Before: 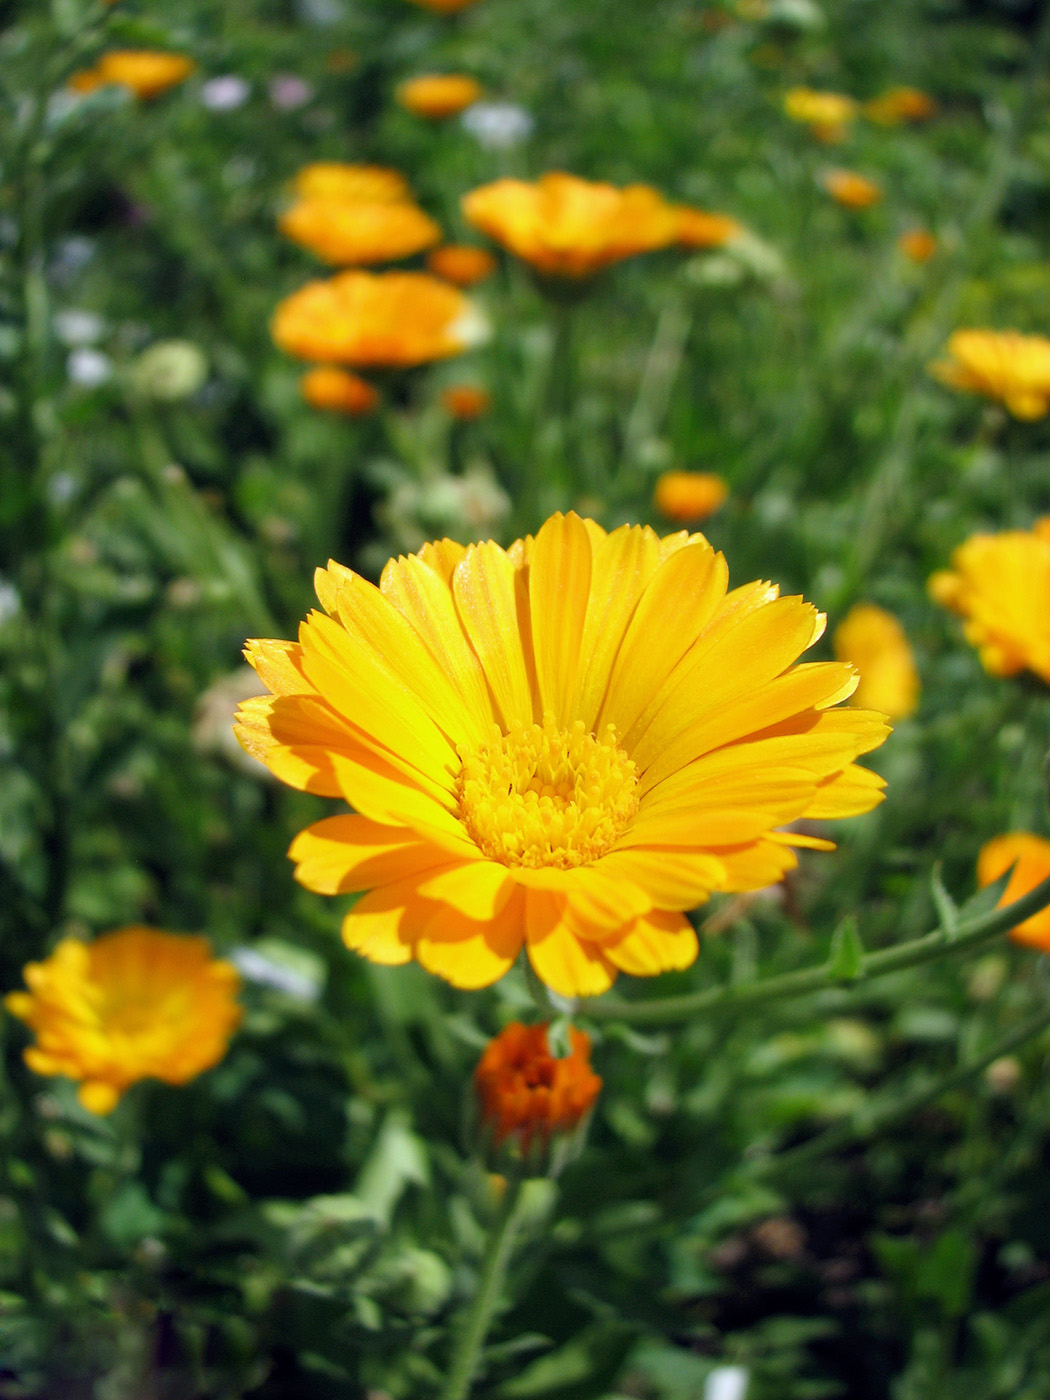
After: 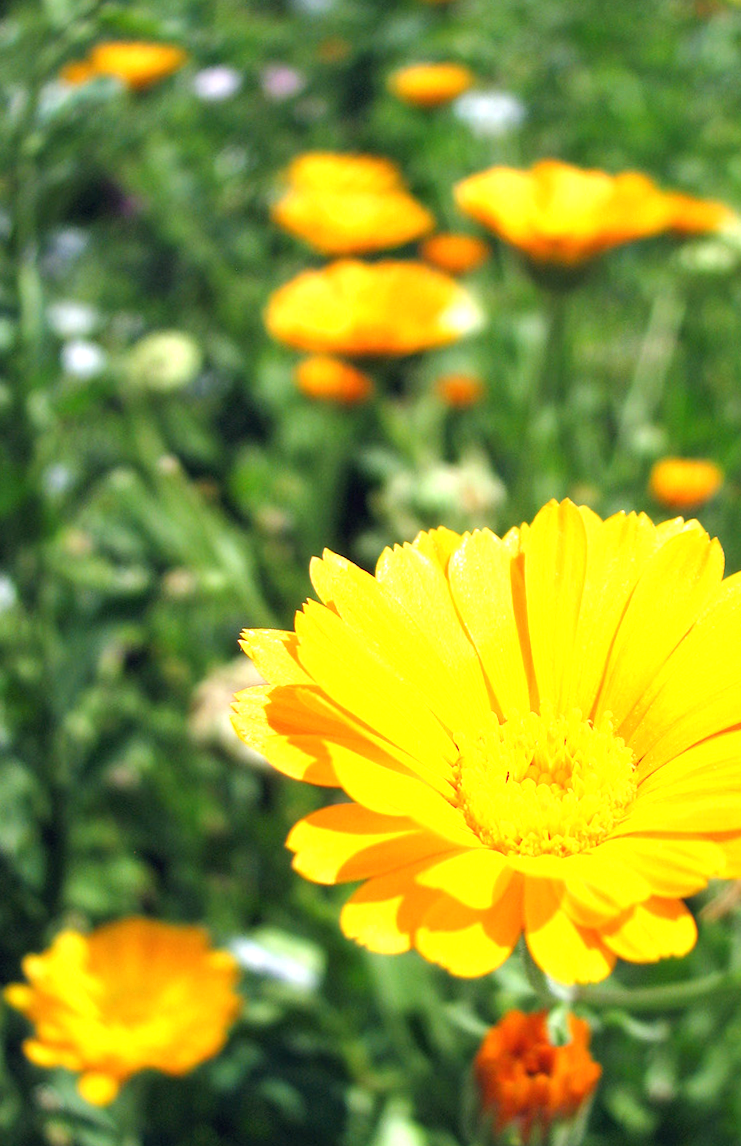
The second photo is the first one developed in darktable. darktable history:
exposure: black level correction 0, exposure 1 EV, compensate exposure bias true, compensate highlight preservation false
crop: right 28.885%, bottom 16.626%
rotate and perspective: rotation -0.45°, automatic cropping original format, crop left 0.008, crop right 0.992, crop top 0.012, crop bottom 0.988
